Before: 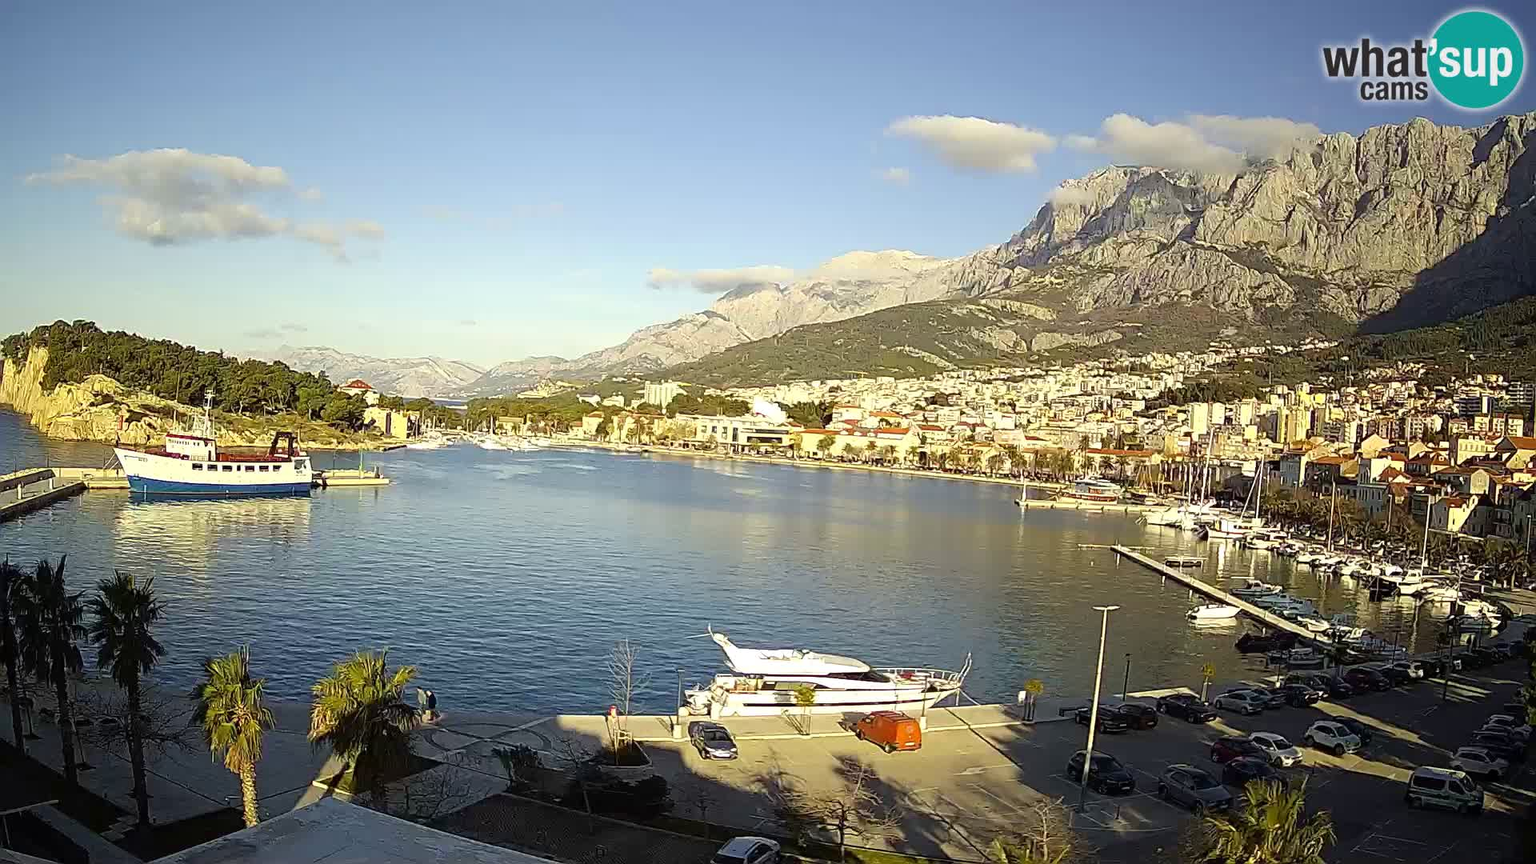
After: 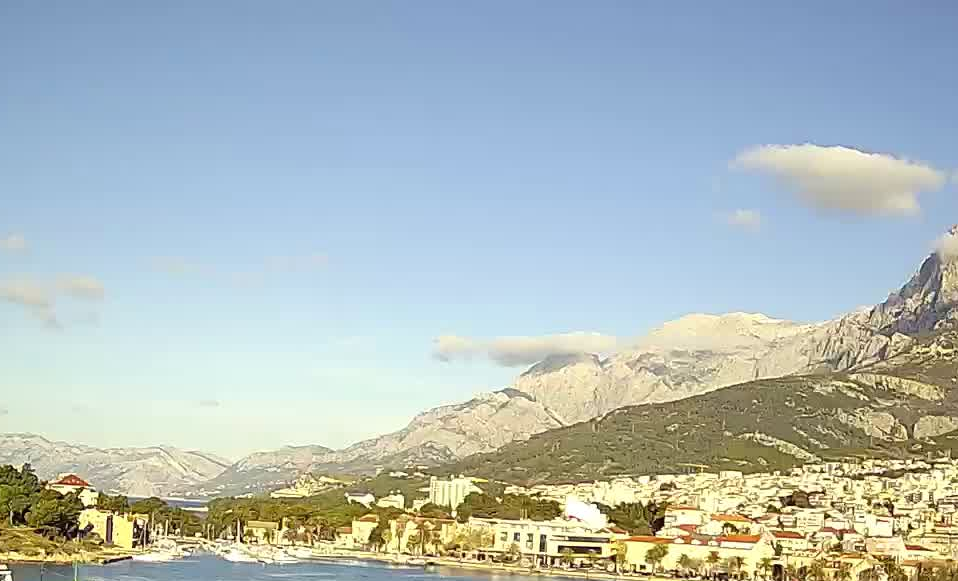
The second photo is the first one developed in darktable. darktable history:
crop: left 19.607%, right 30.463%, bottom 46.155%
